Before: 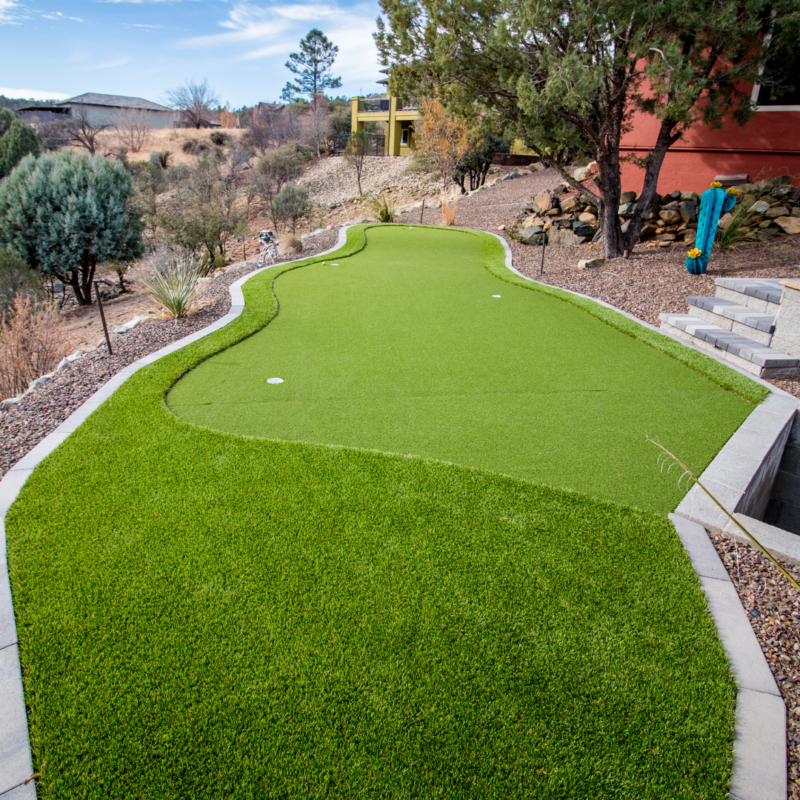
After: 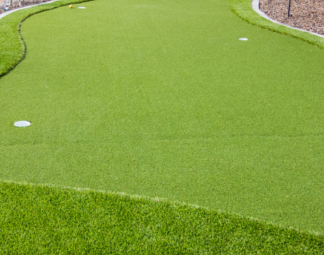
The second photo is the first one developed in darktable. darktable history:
crop: left 31.691%, top 32.227%, right 27.796%, bottom 35.836%
